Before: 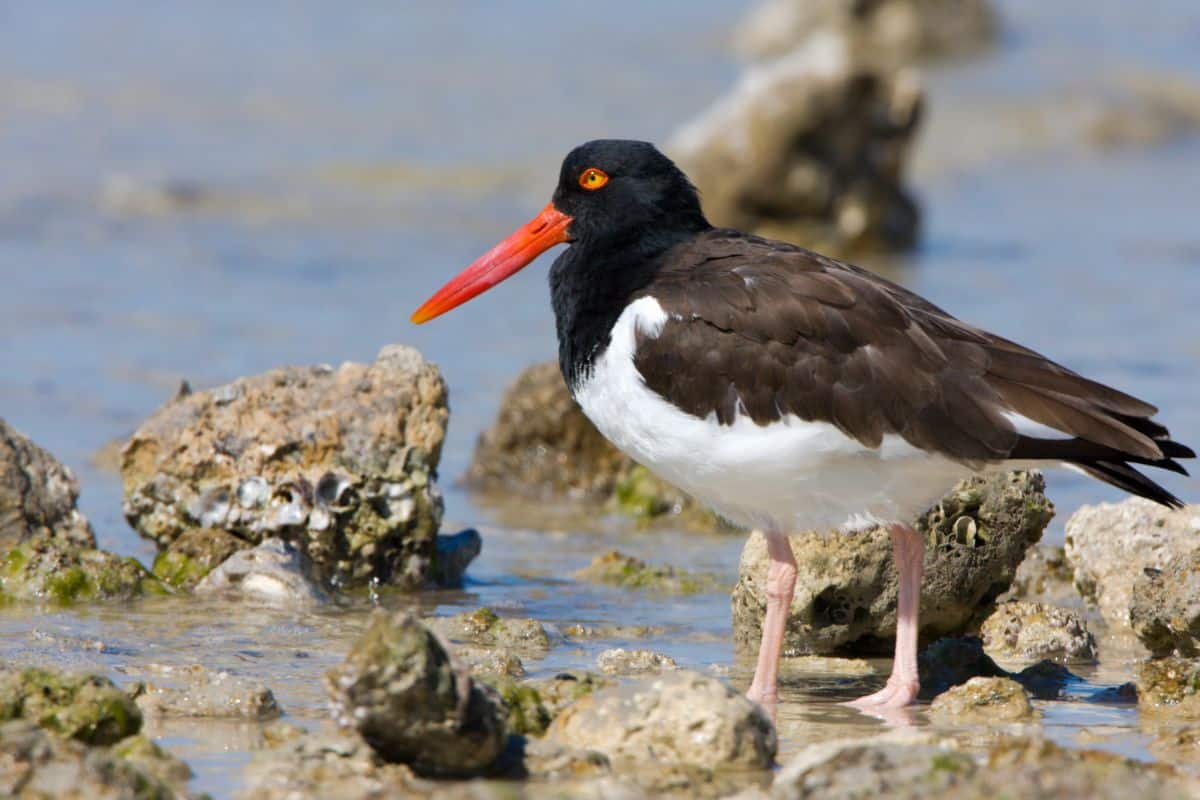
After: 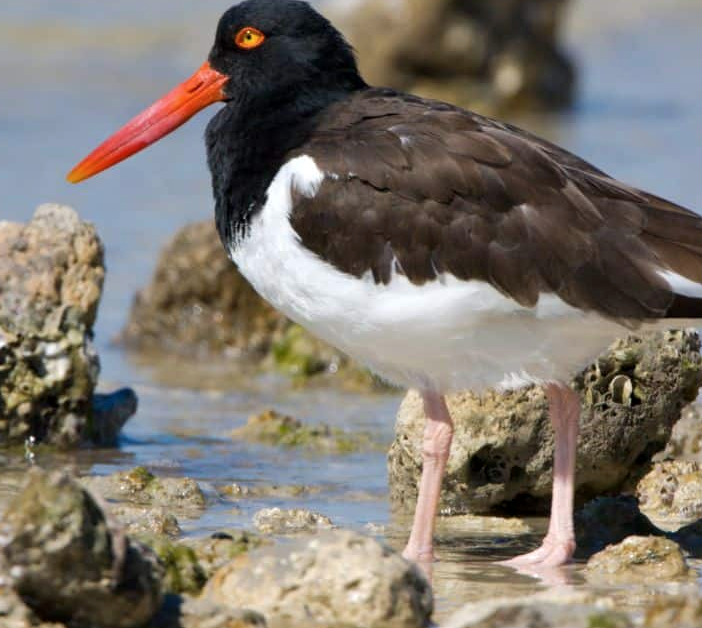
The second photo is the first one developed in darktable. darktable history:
crop and rotate: left 28.719%, top 17.669%, right 12.722%, bottom 3.828%
contrast equalizer: y [[0.6 ×6], [0.55 ×6], [0 ×6], [0 ×6], [0 ×6]], mix 0.151
contrast brightness saturation: saturation -0.068
